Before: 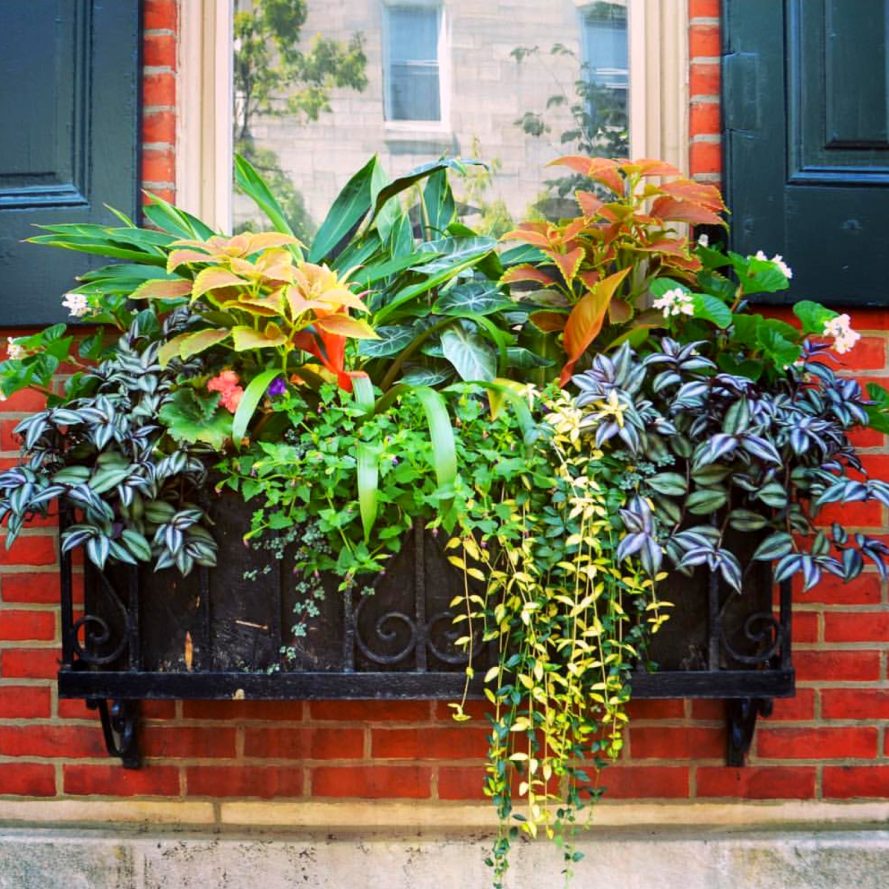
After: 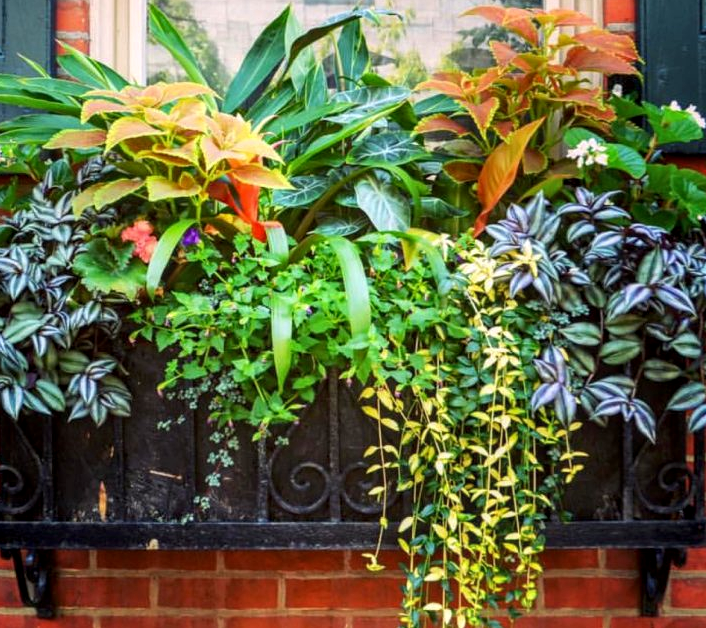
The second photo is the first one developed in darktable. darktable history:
rotate and perspective: crop left 0, crop top 0
local contrast: on, module defaults
crop: left 9.712%, top 16.928%, right 10.845%, bottom 12.332%
